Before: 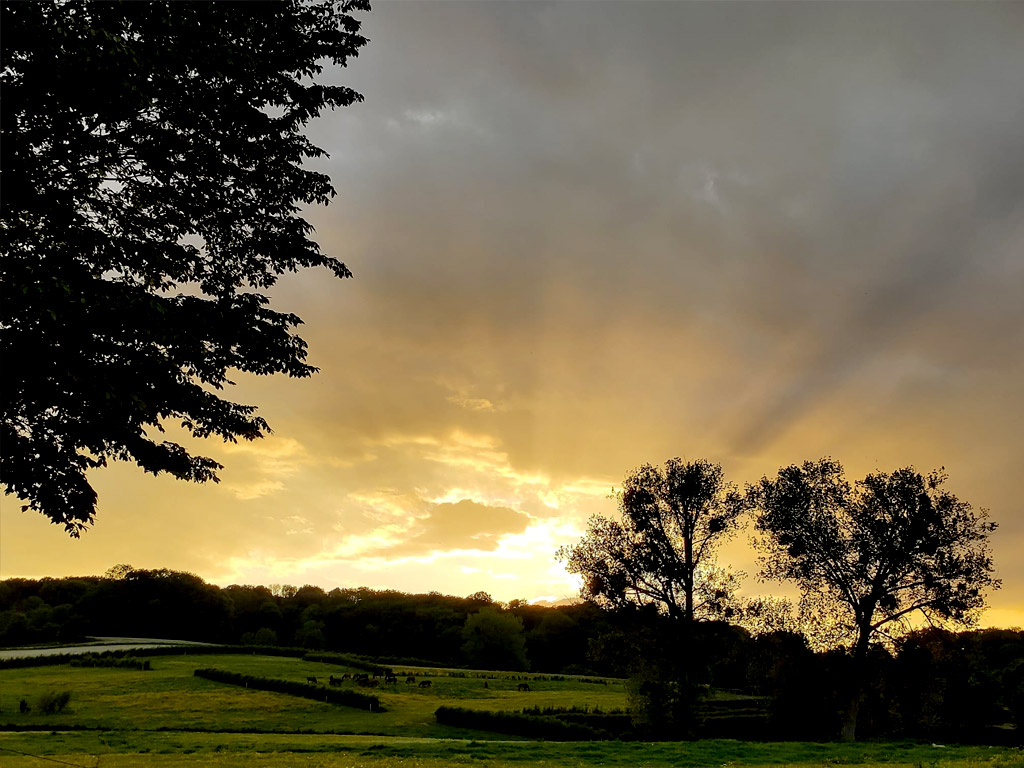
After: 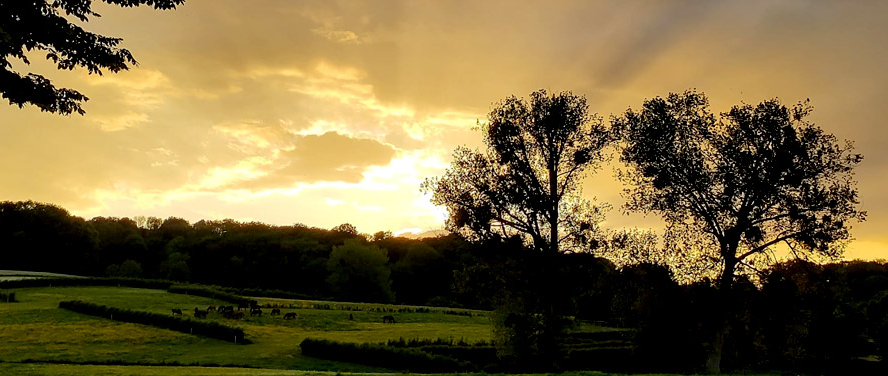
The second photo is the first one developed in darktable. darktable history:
crop and rotate: left 13.255%, top 47.972%, bottom 2.963%
